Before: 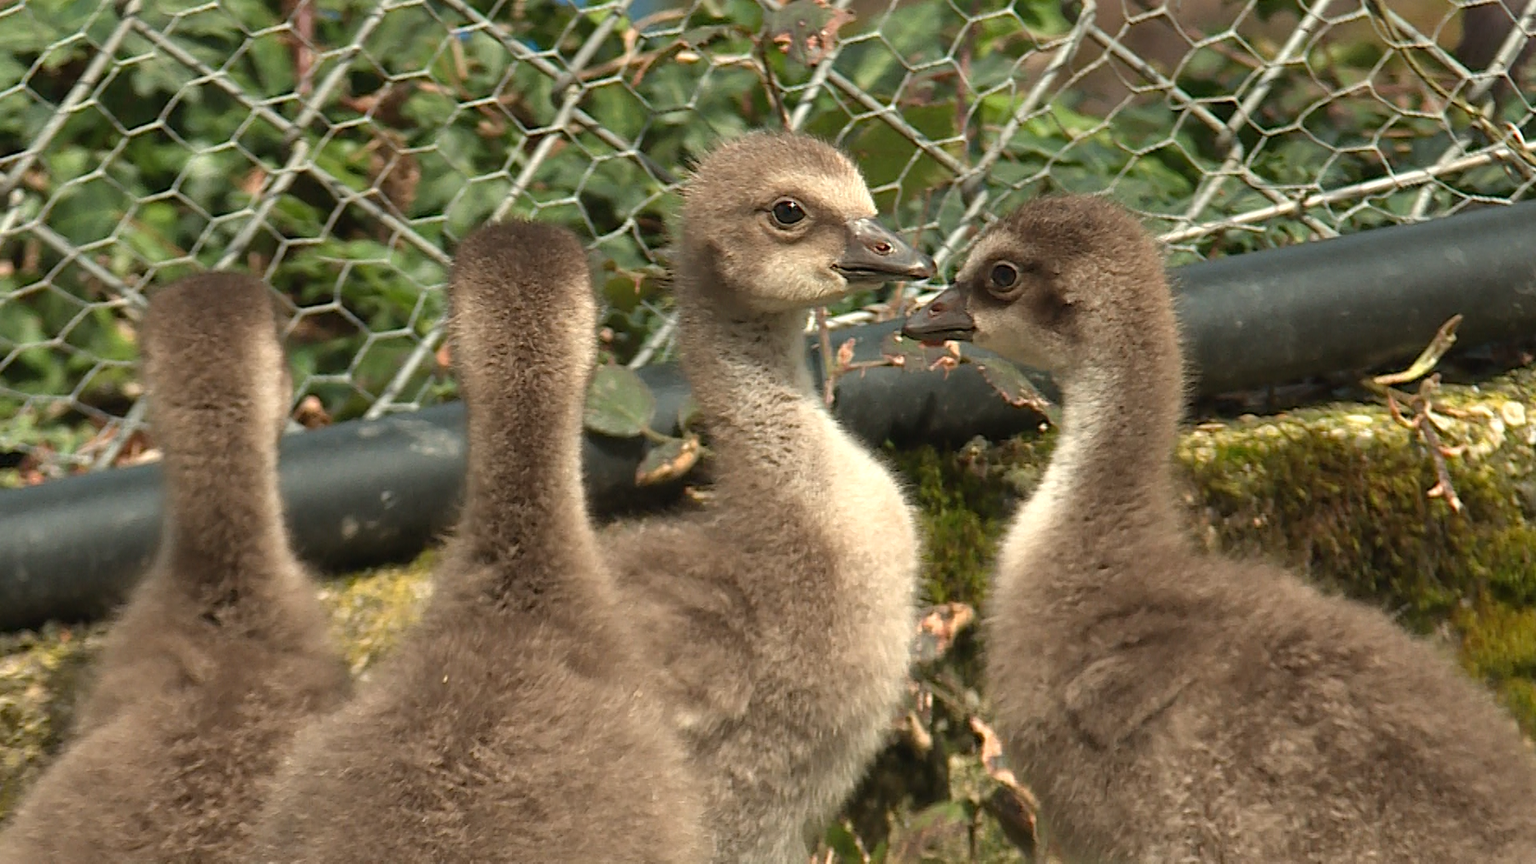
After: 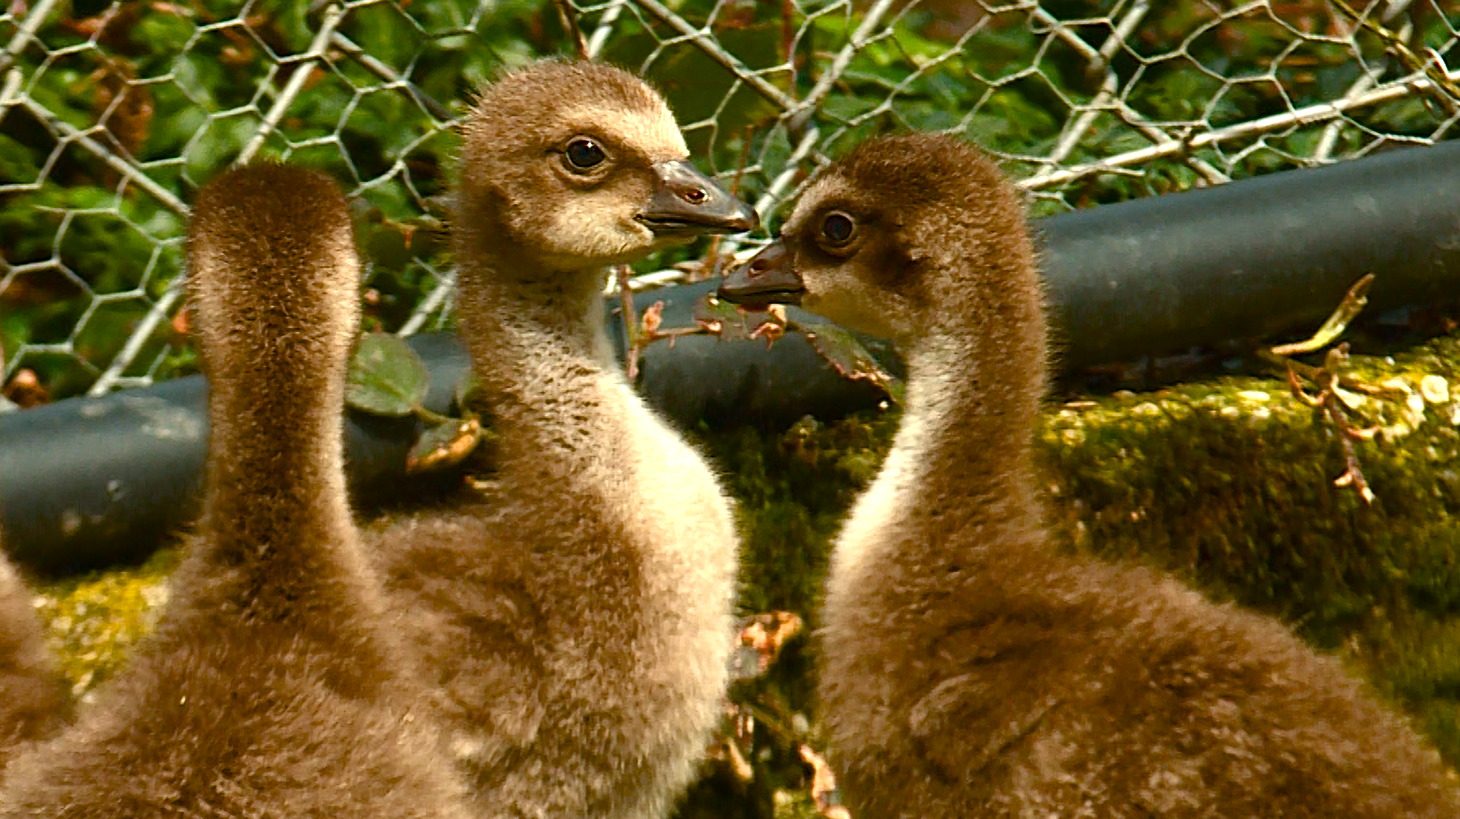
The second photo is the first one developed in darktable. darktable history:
color balance rgb: perceptual saturation grading › global saturation 45.66%, perceptual saturation grading › highlights -25.802%, perceptual saturation grading › shadows 50.136%, perceptual brilliance grading › global brilliance 15.402%, perceptual brilliance grading › shadows -34.545%, global vibrance 16.431%, saturation formula JzAzBz (2021)
crop: left 18.851%, top 9.479%, right 0.001%, bottom 9.591%
